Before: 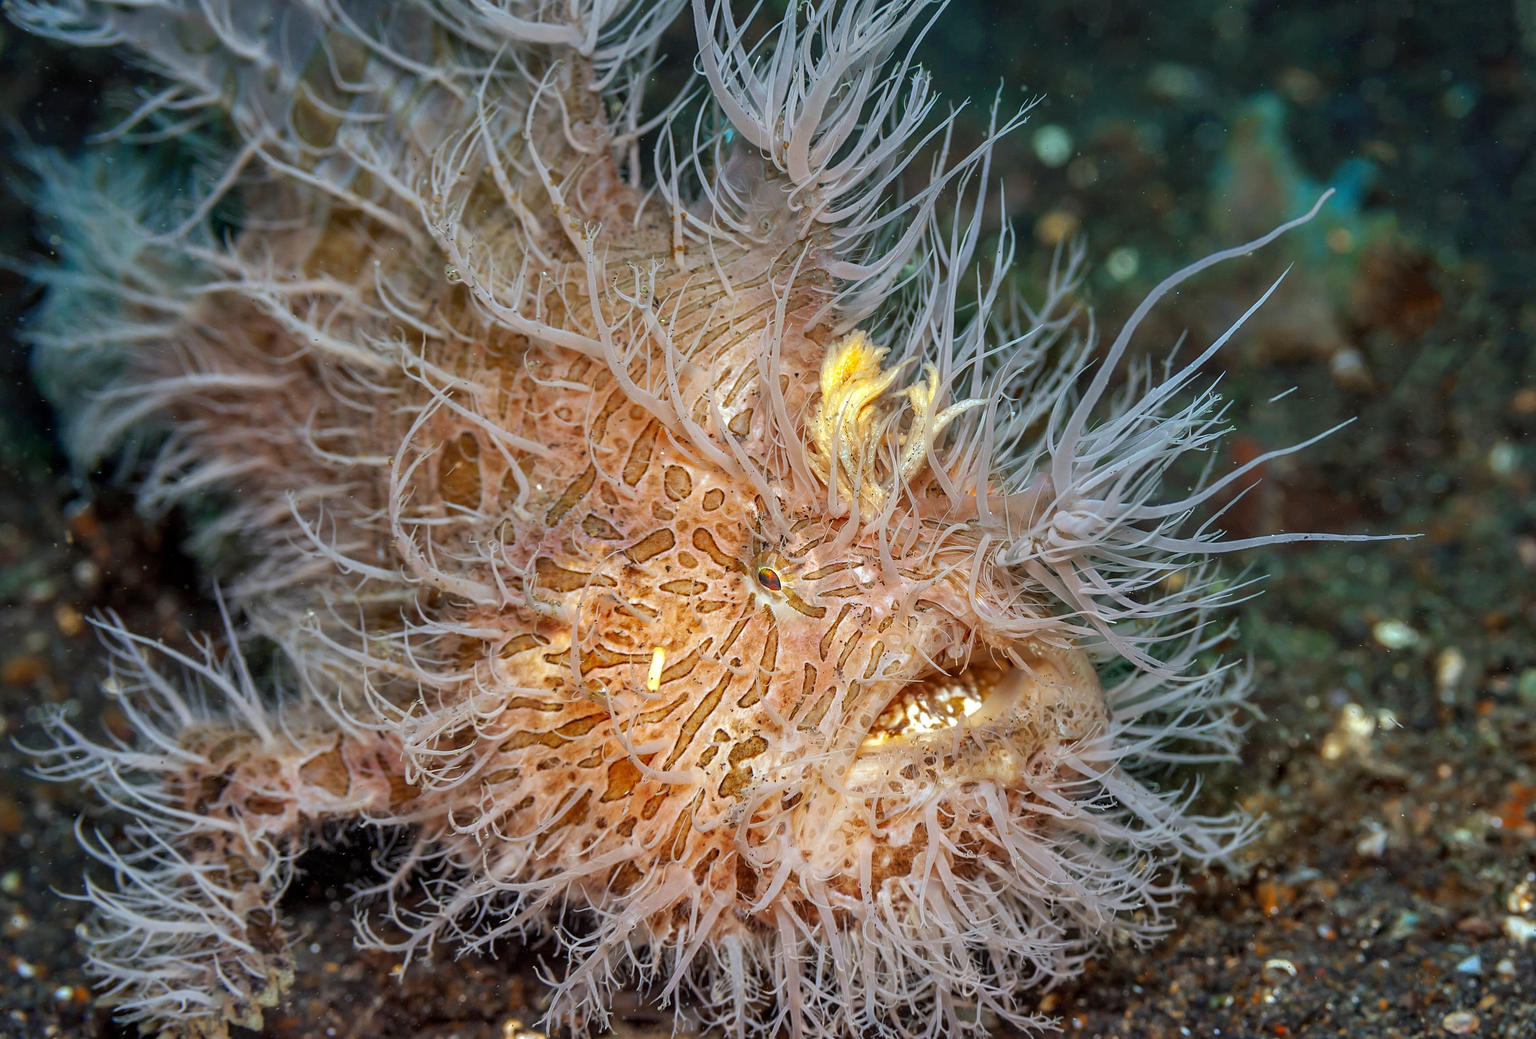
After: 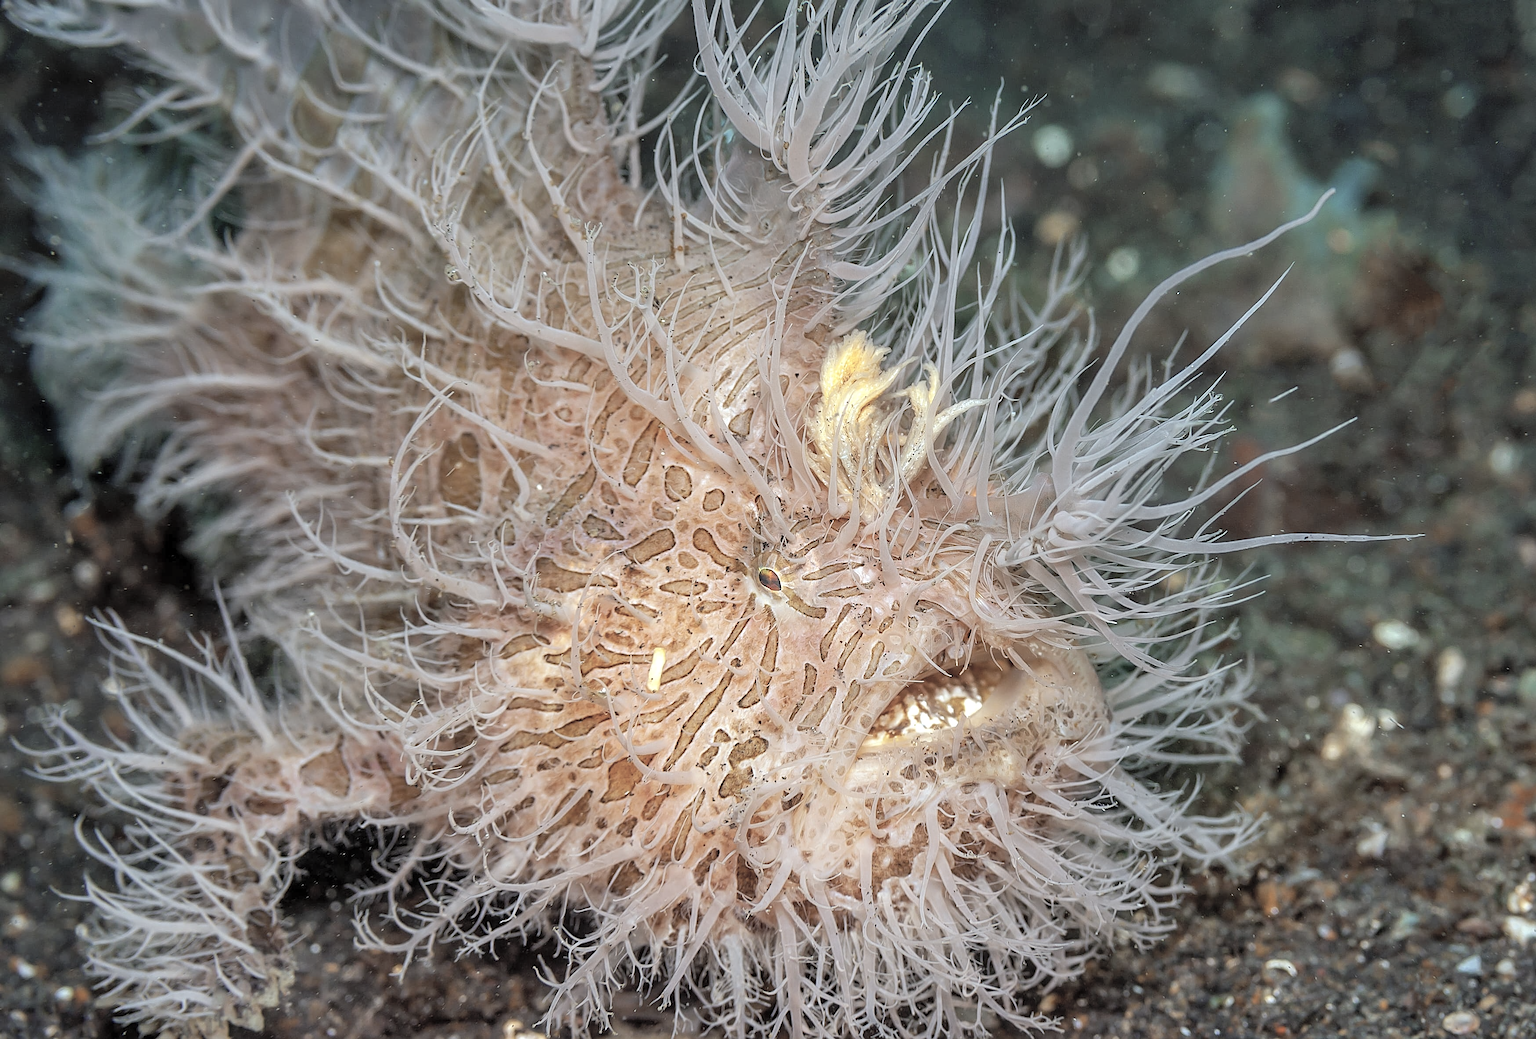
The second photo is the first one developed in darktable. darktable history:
sharpen: on, module defaults
tone equalizer: on, module defaults
contrast brightness saturation: brightness 0.182, saturation -0.485
